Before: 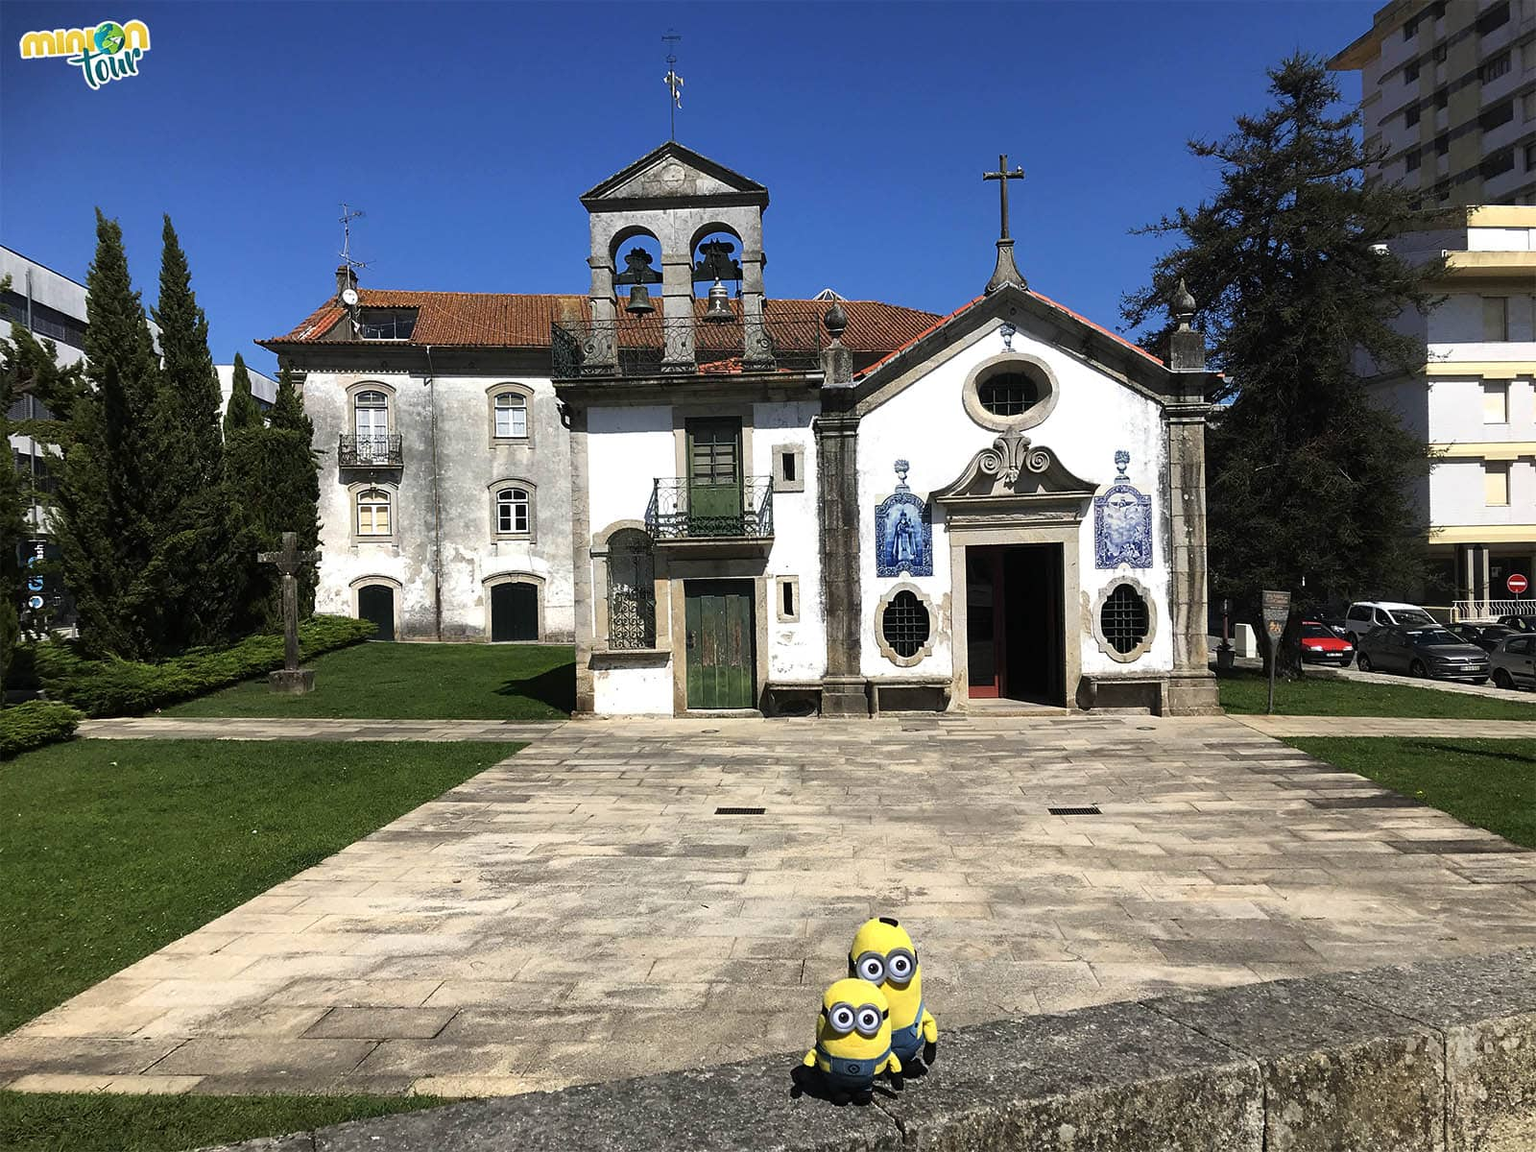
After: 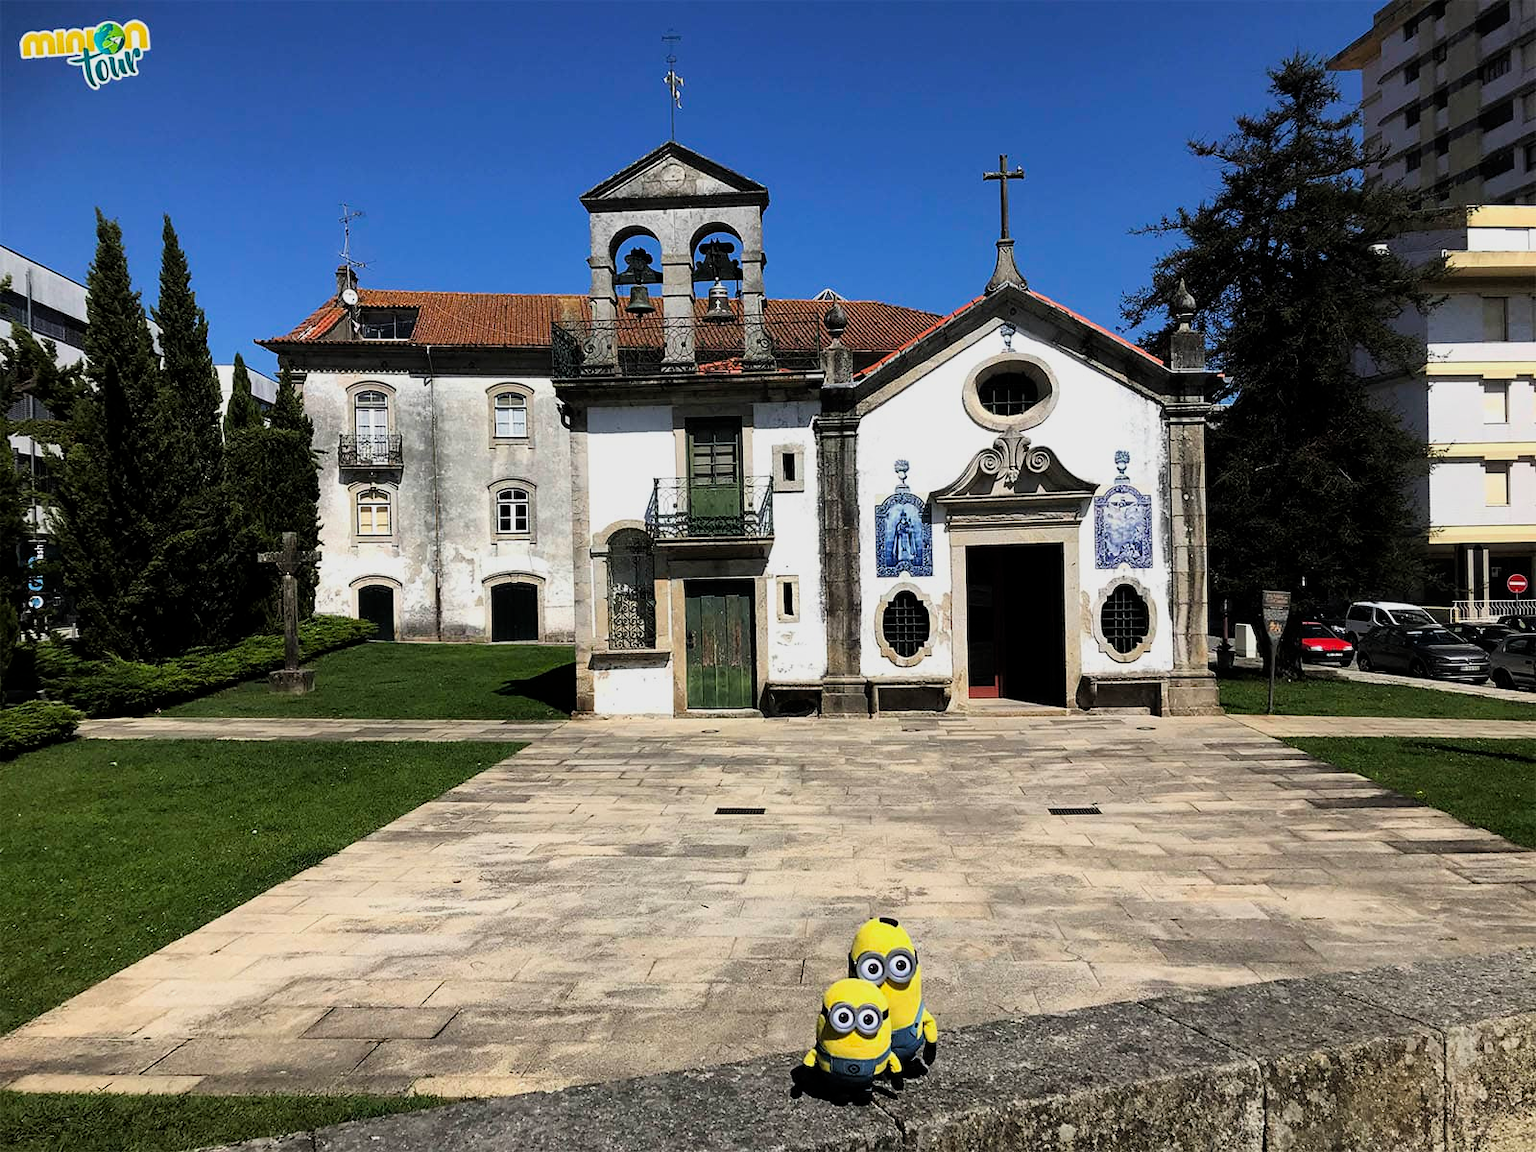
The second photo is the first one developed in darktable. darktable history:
filmic rgb: middle gray luminance 9.5%, black relative exposure -10.62 EV, white relative exposure 3.45 EV, target black luminance 0%, hardness 5.97, latitude 59.56%, contrast 1.092, highlights saturation mix 4.23%, shadows ↔ highlights balance 28.72%, color science v6 (2022)
